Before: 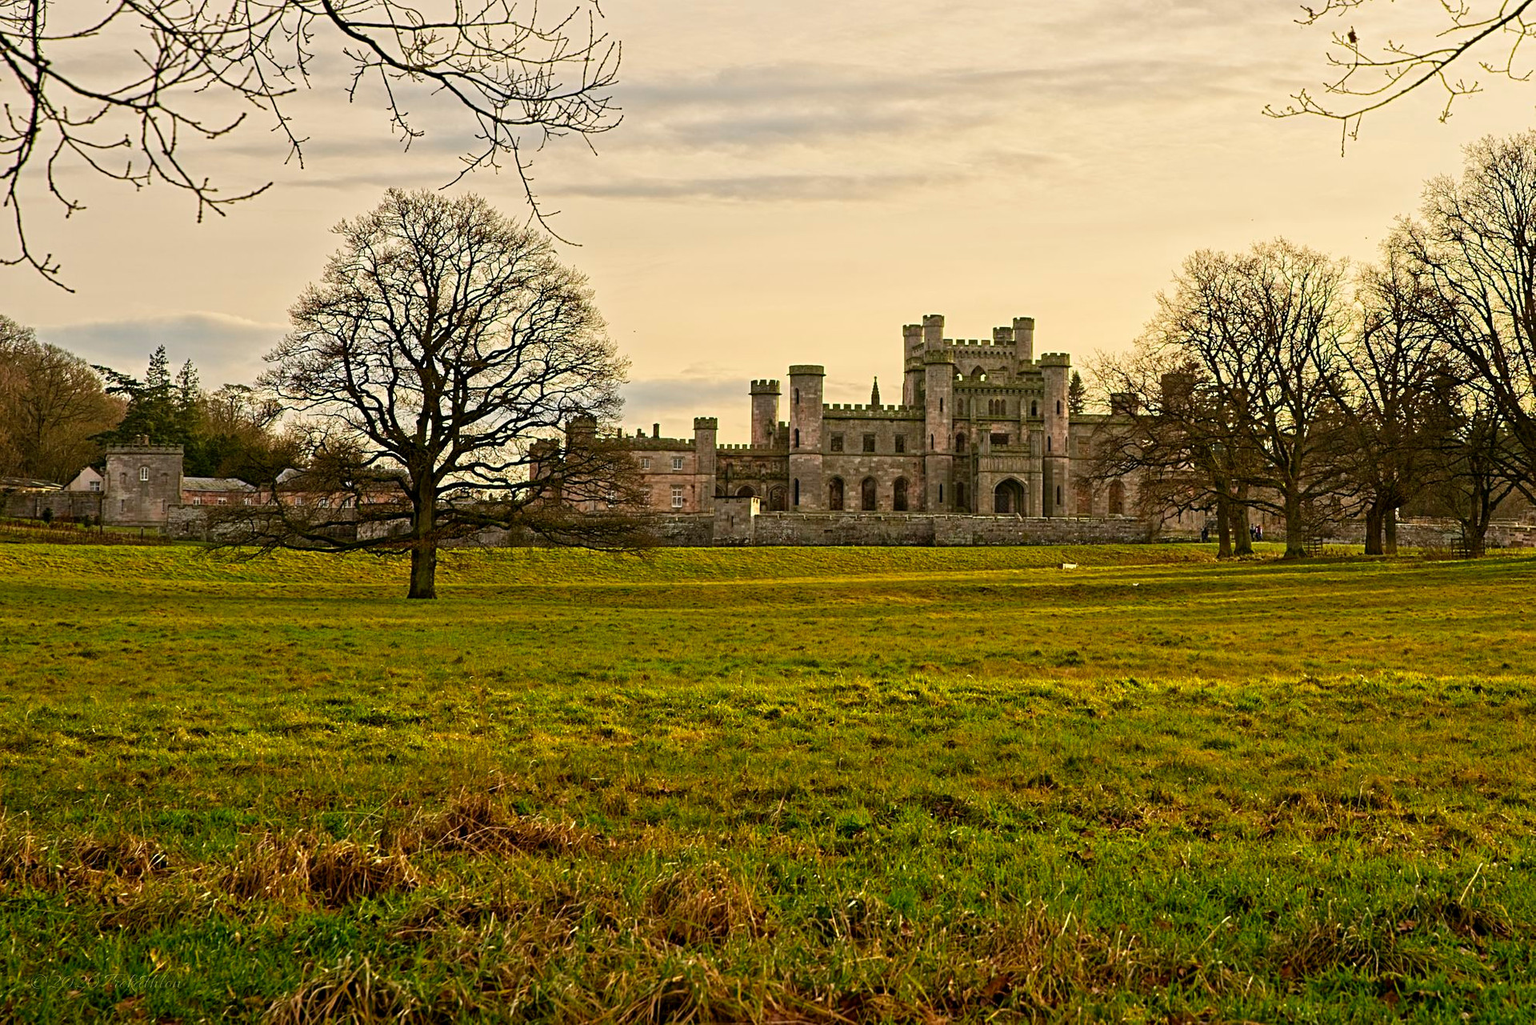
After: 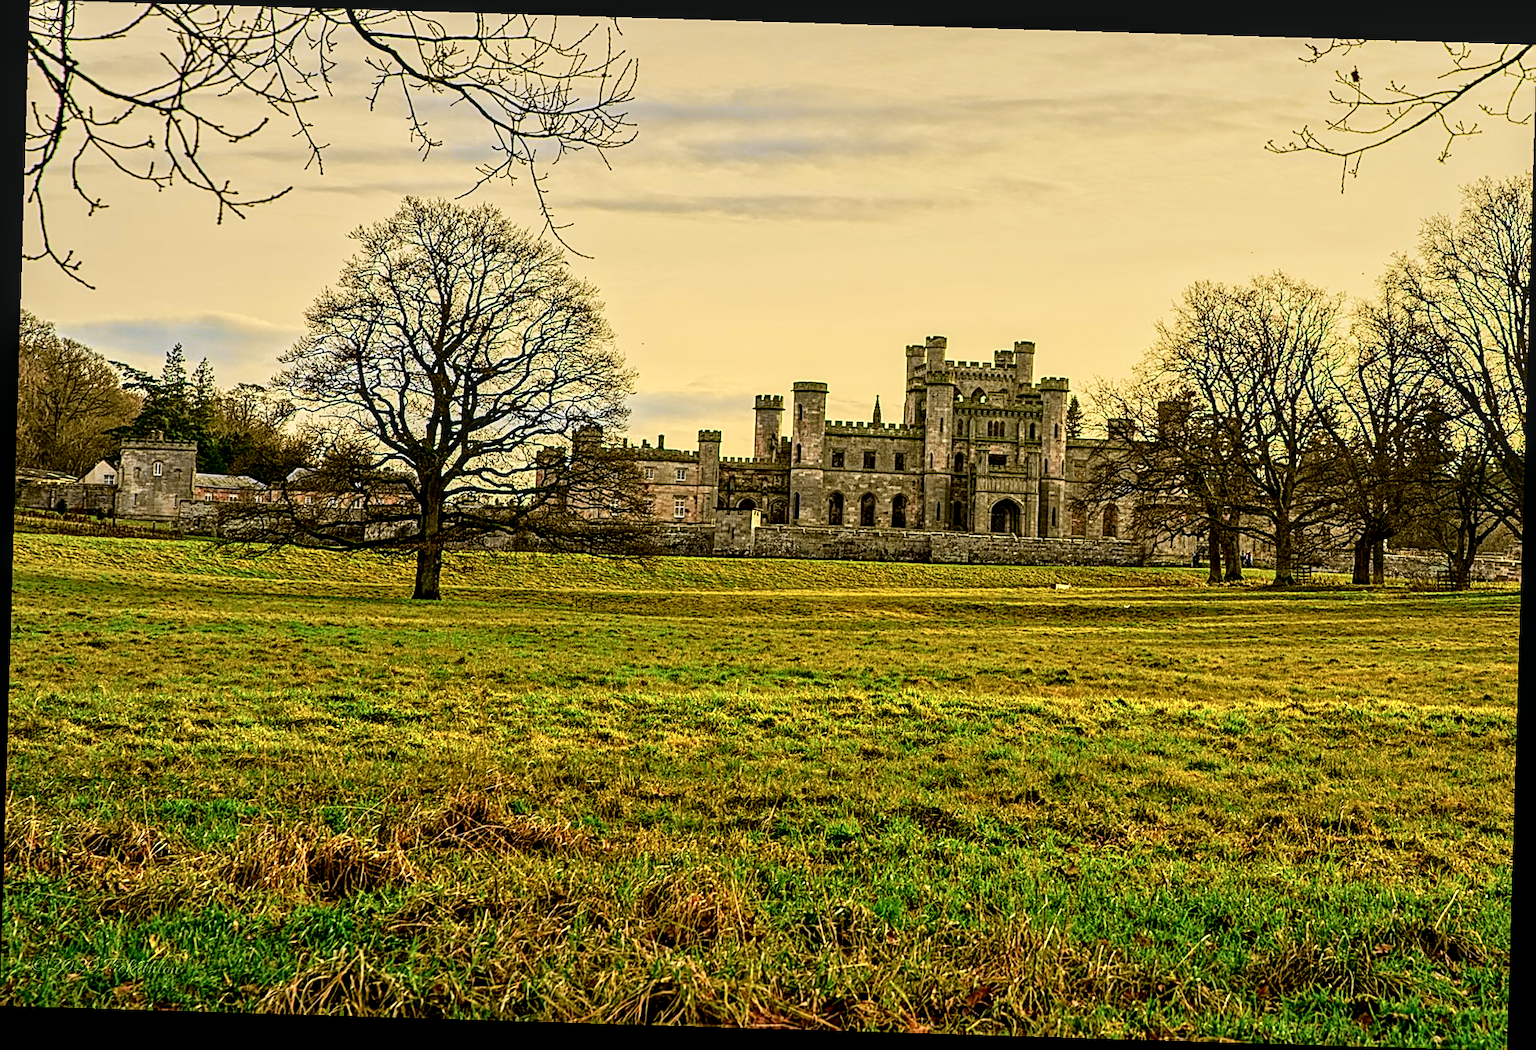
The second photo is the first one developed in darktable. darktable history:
local contrast: detail 154%
tone equalizer: on, module defaults
rotate and perspective: rotation 1.72°, automatic cropping off
tone curve: curves: ch0 [(0, 0.022) (0.114, 0.088) (0.282, 0.316) (0.446, 0.511) (0.613, 0.693) (0.786, 0.843) (0.999, 0.949)]; ch1 [(0, 0) (0.395, 0.343) (0.463, 0.427) (0.486, 0.474) (0.503, 0.5) (0.535, 0.522) (0.555, 0.546) (0.594, 0.614) (0.755, 0.793) (1, 1)]; ch2 [(0, 0) (0.369, 0.388) (0.449, 0.431) (0.501, 0.5) (0.528, 0.517) (0.561, 0.59) (0.612, 0.646) (0.697, 0.721) (1, 1)], color space Lab, independent channels, preserve colors none
sharpen: on, module defaults
